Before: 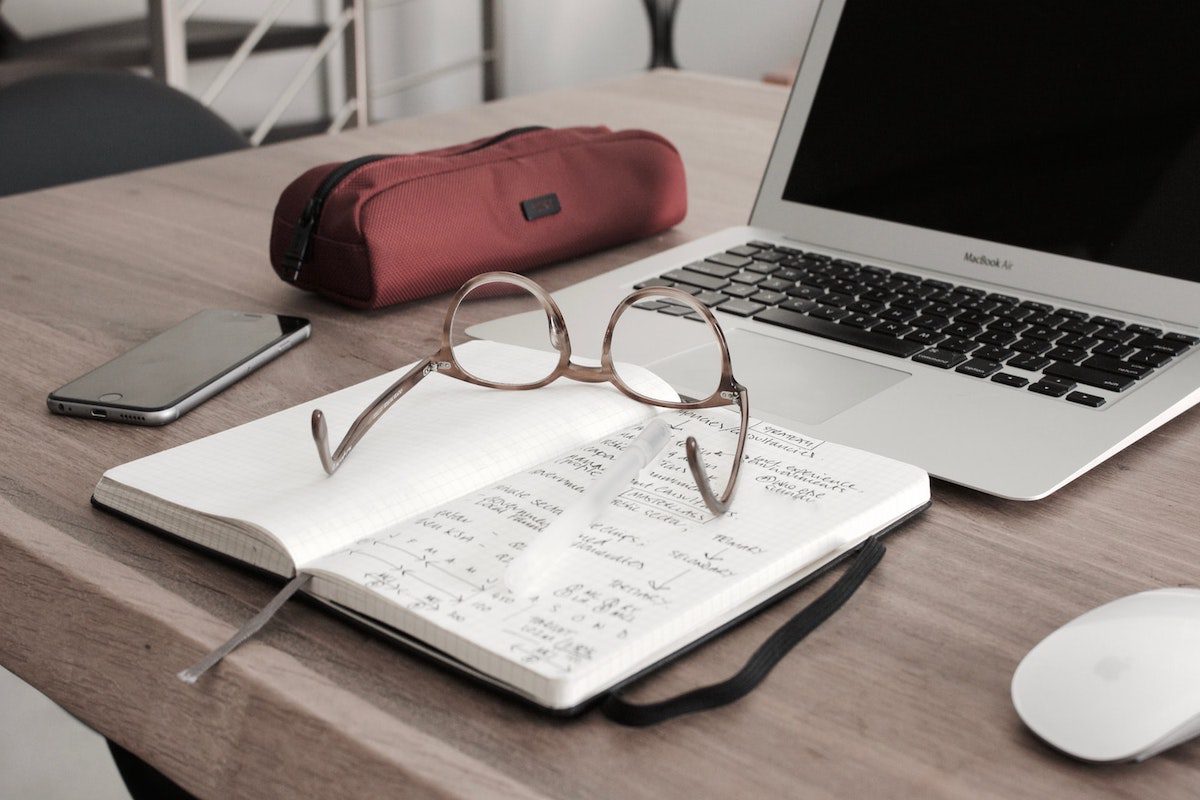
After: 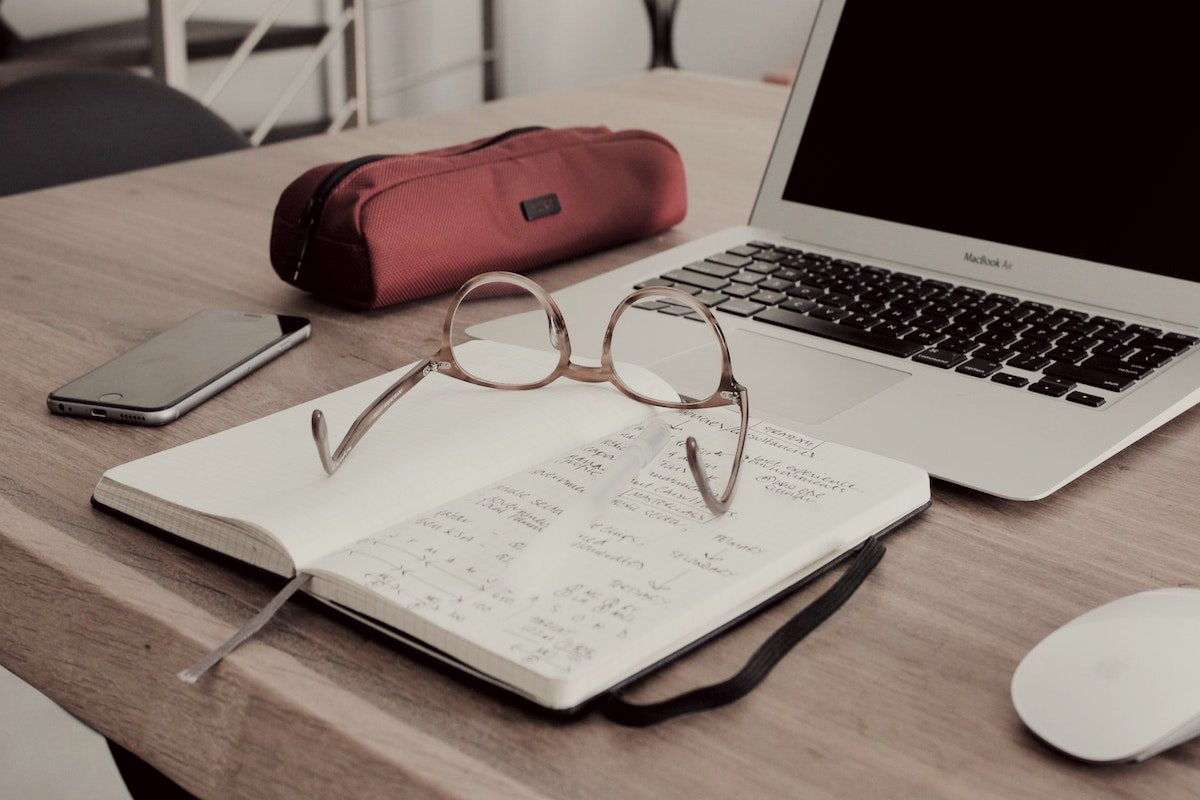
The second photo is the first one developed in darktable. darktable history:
filmic rgb: black relative exposure -7.65 EV, white relative exposure 4.56 EV, hardness 3.61
color correction: highlights a* -0.914, highlights b* 4.61, shadows a* 3.67
